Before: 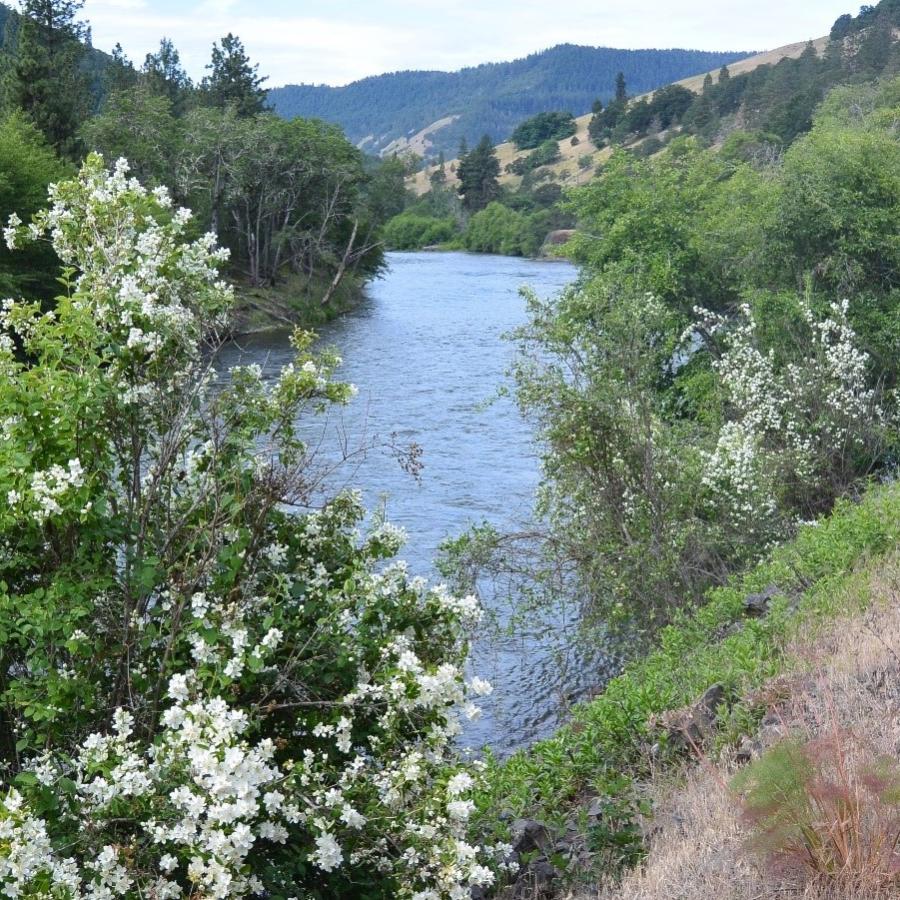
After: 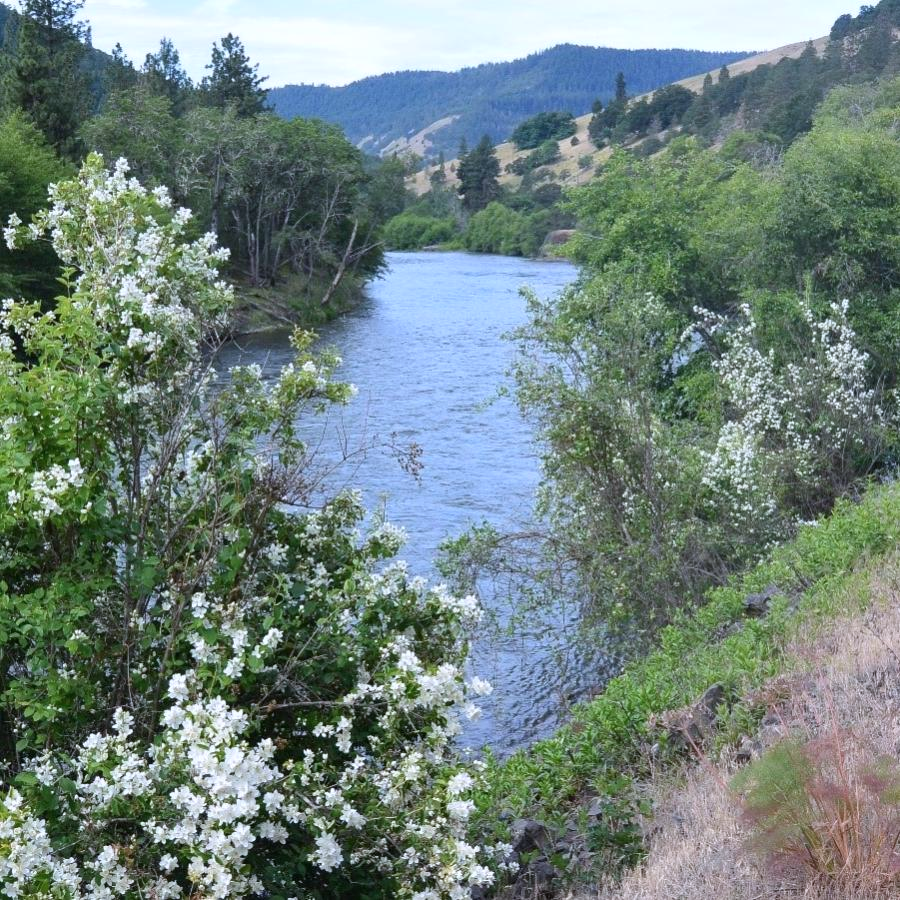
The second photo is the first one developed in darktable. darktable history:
color calibration: illuminant as shot in camera, x 0.358, y 0.373, temperature 4628.91 K, gamut compression 0.99
